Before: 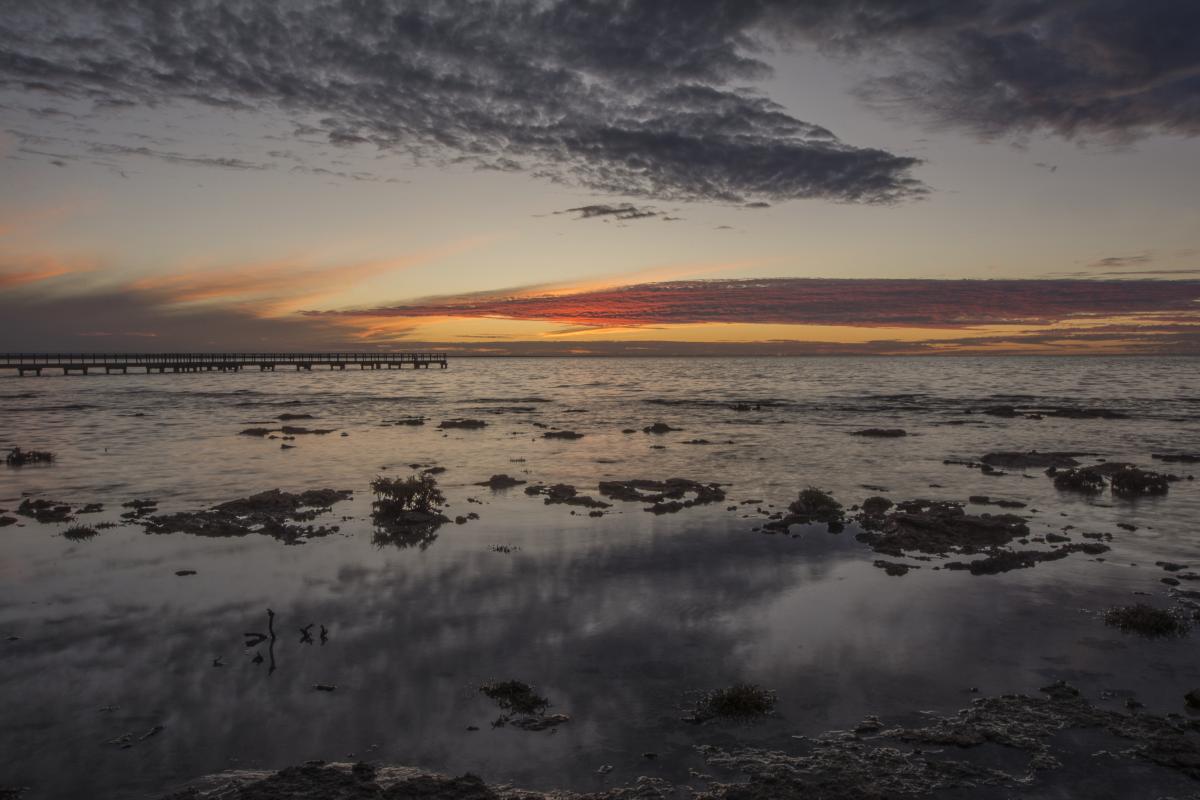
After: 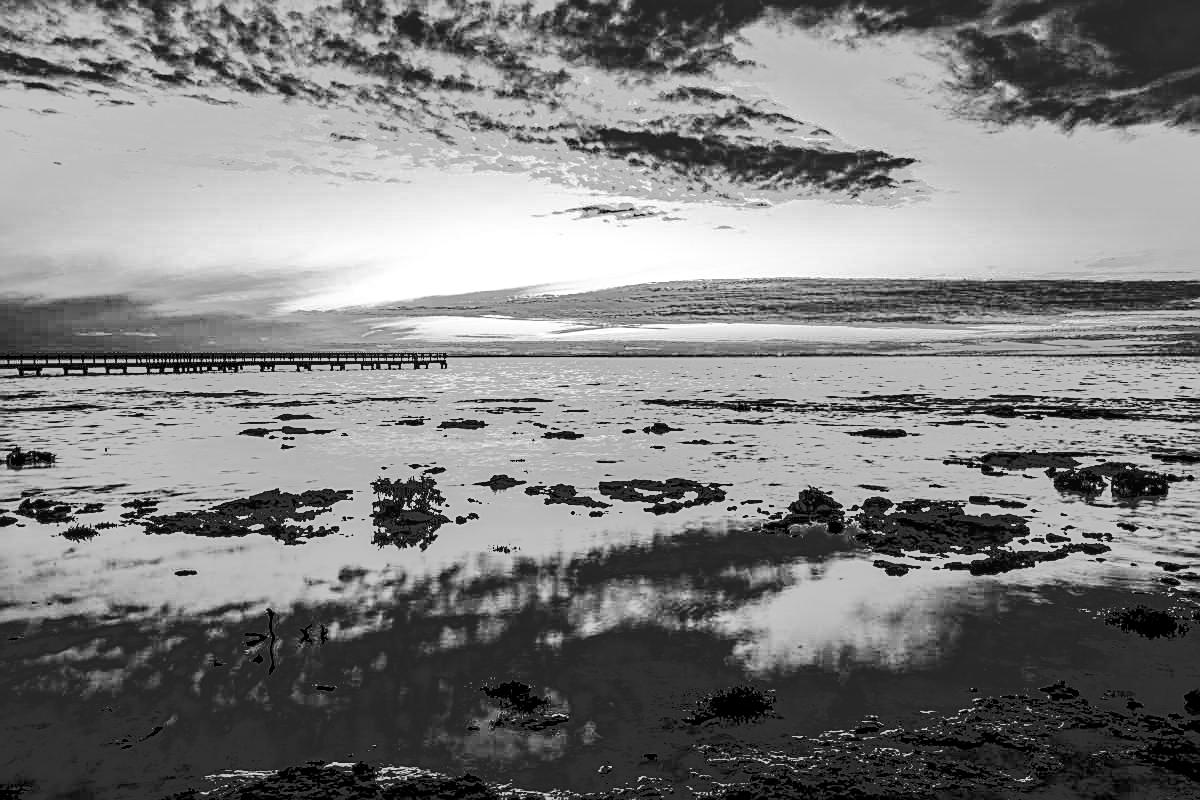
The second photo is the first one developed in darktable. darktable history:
sharpen: on, module defaults
local contrast: on, module defaults
haze removal: compatibility mode true, adaptive false
color zones: curves: ch0 [(0.006, 0.385) (0.143, 0.563) (0.243, 0.321) (0.352, 0.464) (0.516, 0.456) (0.625, 0.5) (0.75, 0.5) (0.875, 0.5)]; ch1 [(0, 0.5) (0.134, 0.504) (0.246, 0.463) (0.421, 0.515) (0.5, 0.56) (0.625, 0.5) (0.75, 0.5) (0.875, 0.5)]; ch2 [(0, 0.5) (0.131, 0.426) (0.307, 0.289) (0.38, 0.188) (0.513, 0.216) (0.625, 0.548) (0.75, 0.468) (0.838, 0.396) (0.971, 0.311)]
color calibration: output gray [0.21, 0.42, 0.37, 0], x 0.396, y 0.386, temperature 3703.44 K
tone equalizer: -7 EV -0.615 EV, -6 EV 1.01 EV, -5 EV -0.435 EV, -4 EV 0.438 EV, -3 EV 0.436 EV, -2 EV 0.122 EV, -1 EV -0.154 EV, +0 EV -0.383 EV, edges refinement/feathering 500, mask exposure compensation -1.57 EV, preserve details no
exposure: black level correction 0, exposure 1.199 EV, compensate highlight preservation false
filmic rgb: black relative exposure -5.31 EV, white relative exposure 2.88 EV, dynamic range scaling -37.77%, hardness 4.01, contrast 1.615, highlights saturation mix -0.892%, add noise in highlights 0.001, preserve chrominance no, color science v3 (2019), use custom middle-gray values true, contrast in highlights soft
